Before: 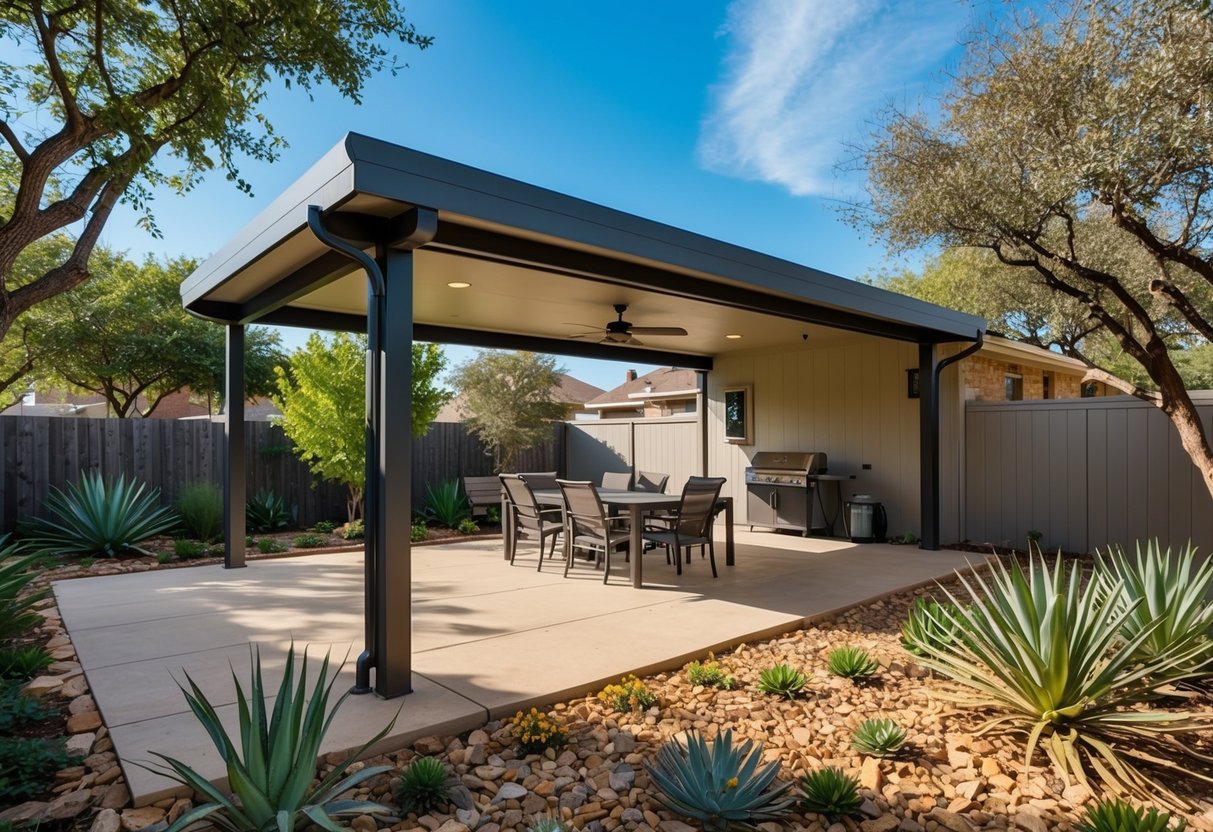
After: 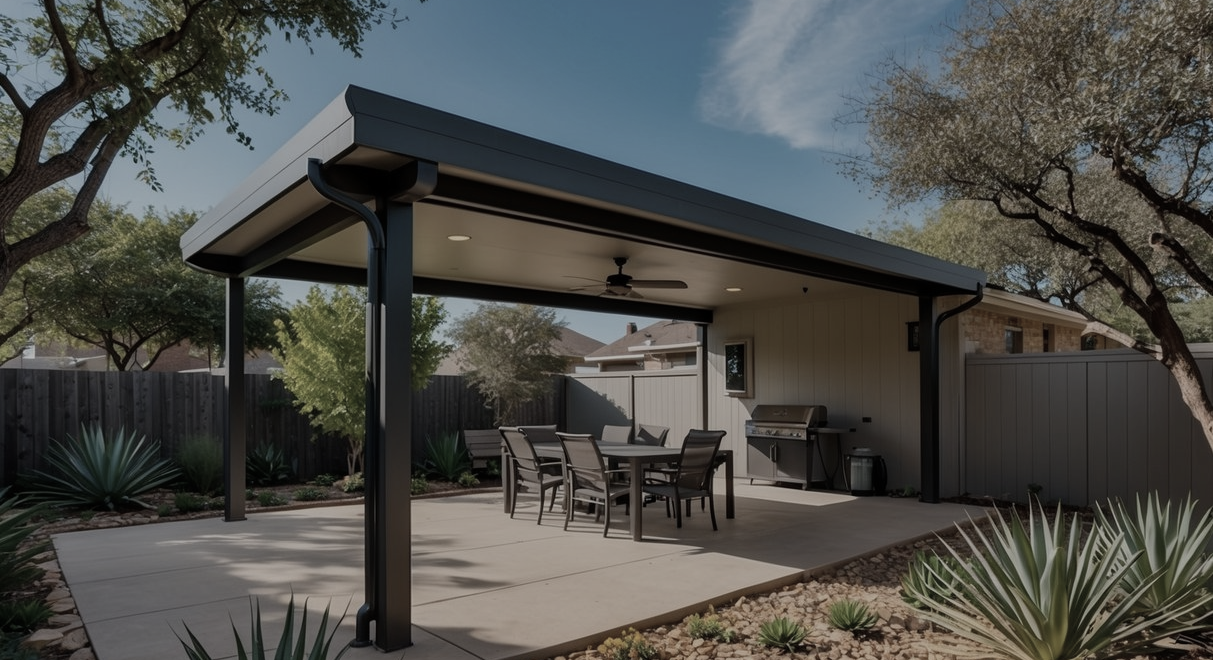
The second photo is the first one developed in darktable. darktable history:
tone equalizer: on, module defaults
color correction: saturation 0.5
crop and rotate: top 5.667%, bottom 14.937%
exposure: exposure -1 EV, compensate highlight preservation false
